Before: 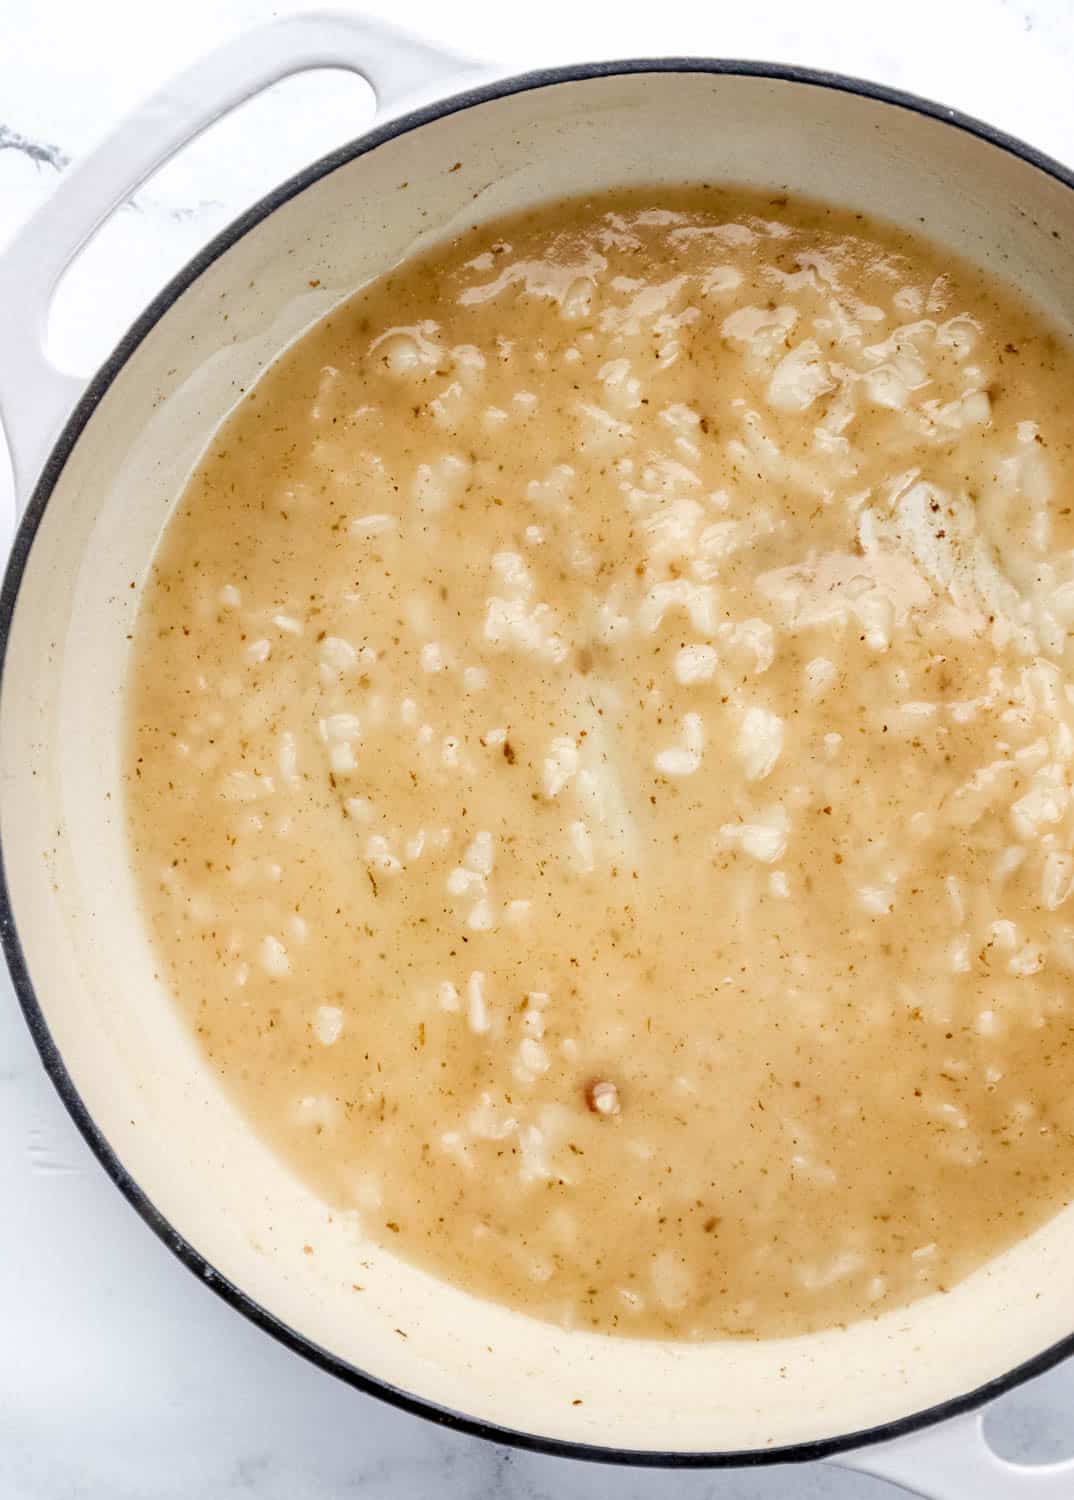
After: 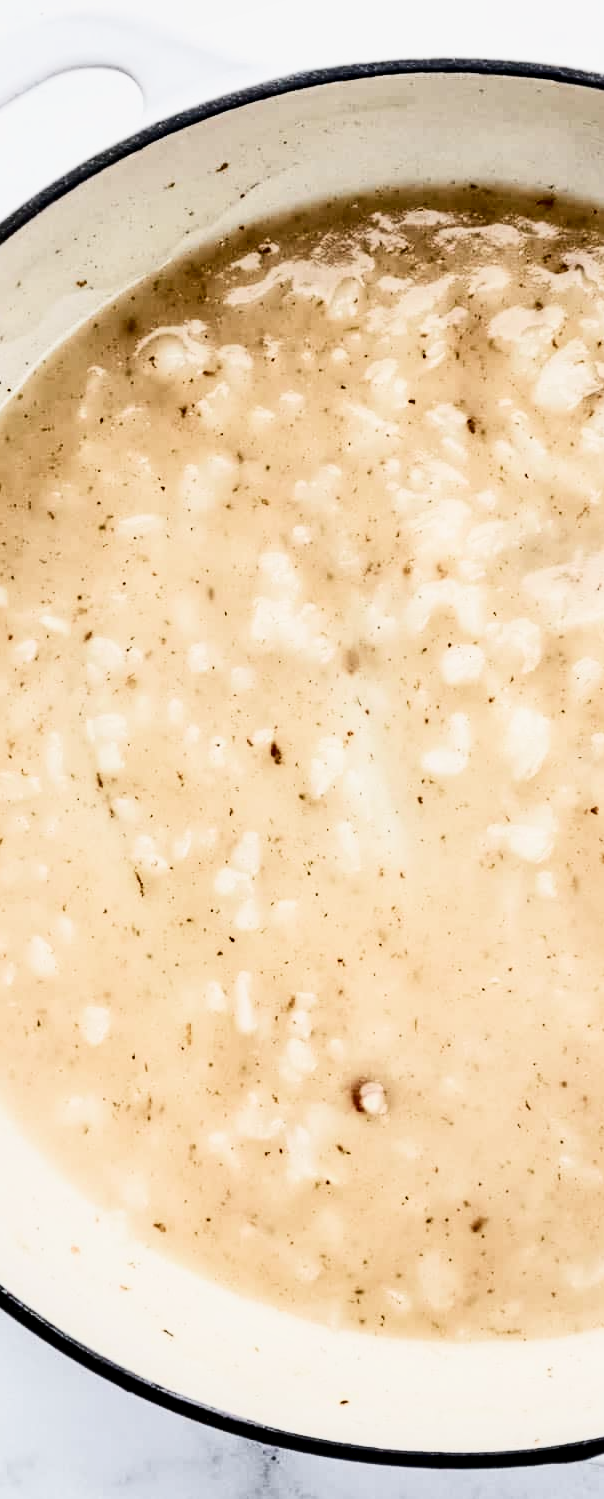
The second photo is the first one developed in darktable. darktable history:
crop: left 21.706%, right 22.024%, bottom 0.014%
contrast brightness saturation: contrast 0.505, saturation -0.094
filmic rgb: black relative exposure -8.03 EV, white relative exposure 4.02 EV, hardness 4.13, add noise in highlights 0.001, color science v3 (2019), use custom middle-gray values true, contrast in highlights soft
local contrast: highlights 102%, shadows 103%, detail 119%, midtone range 0.2
